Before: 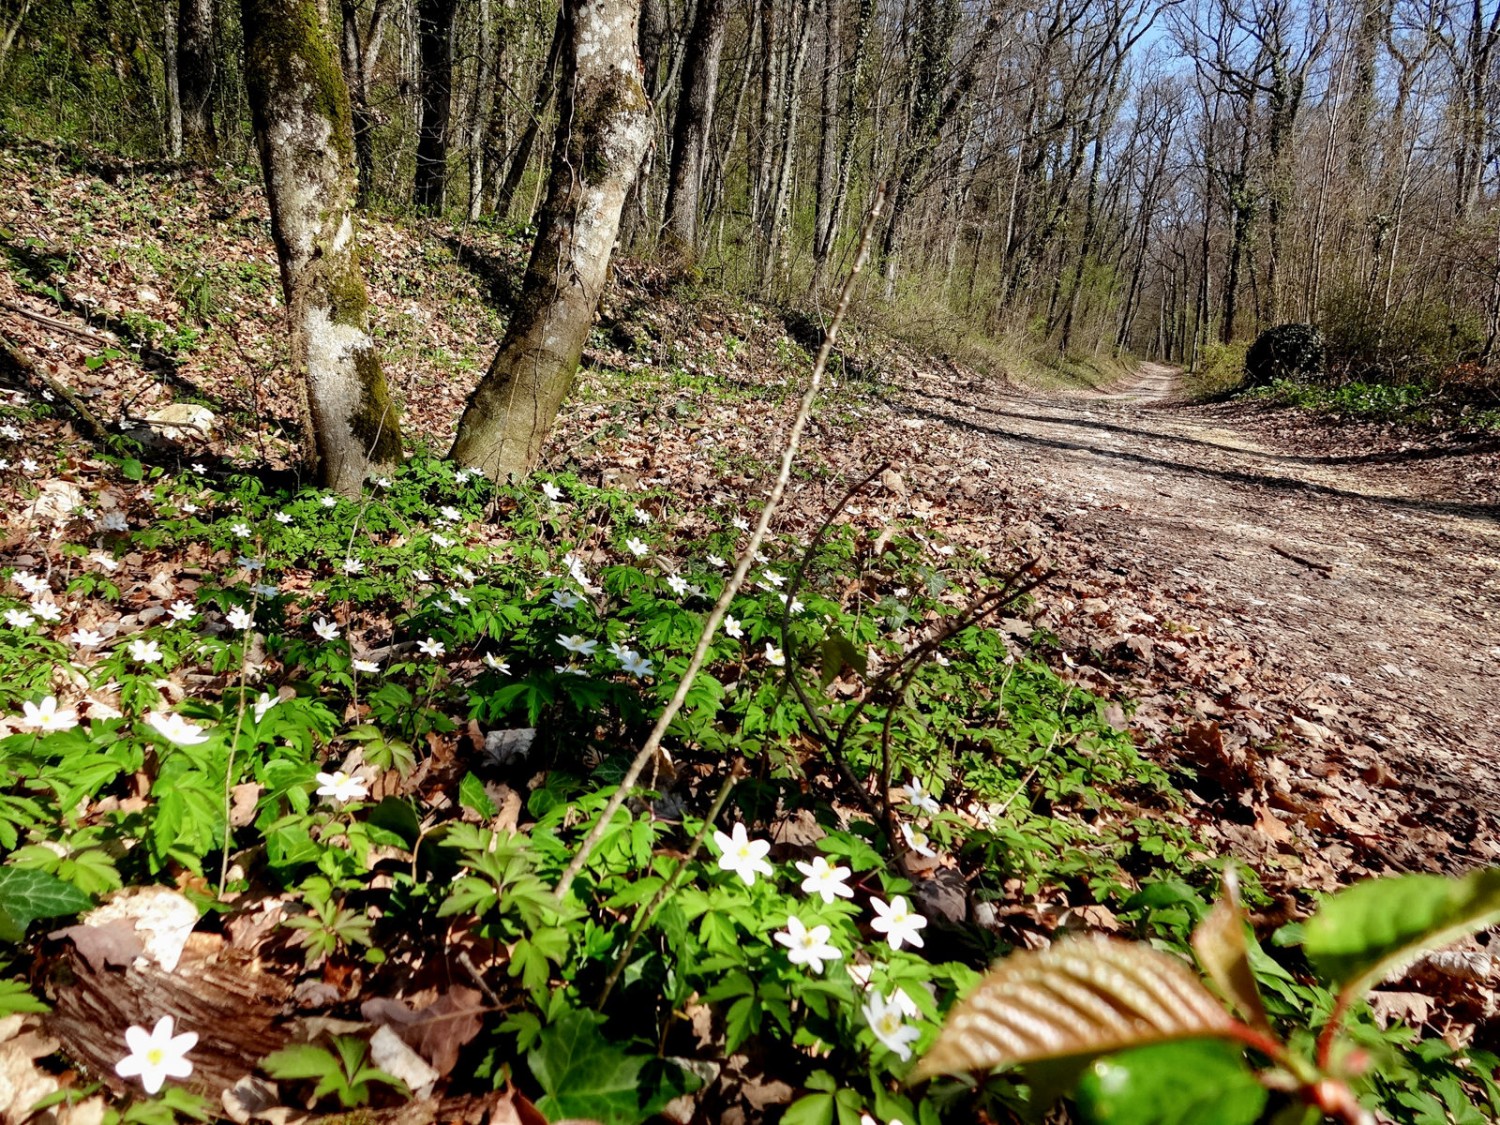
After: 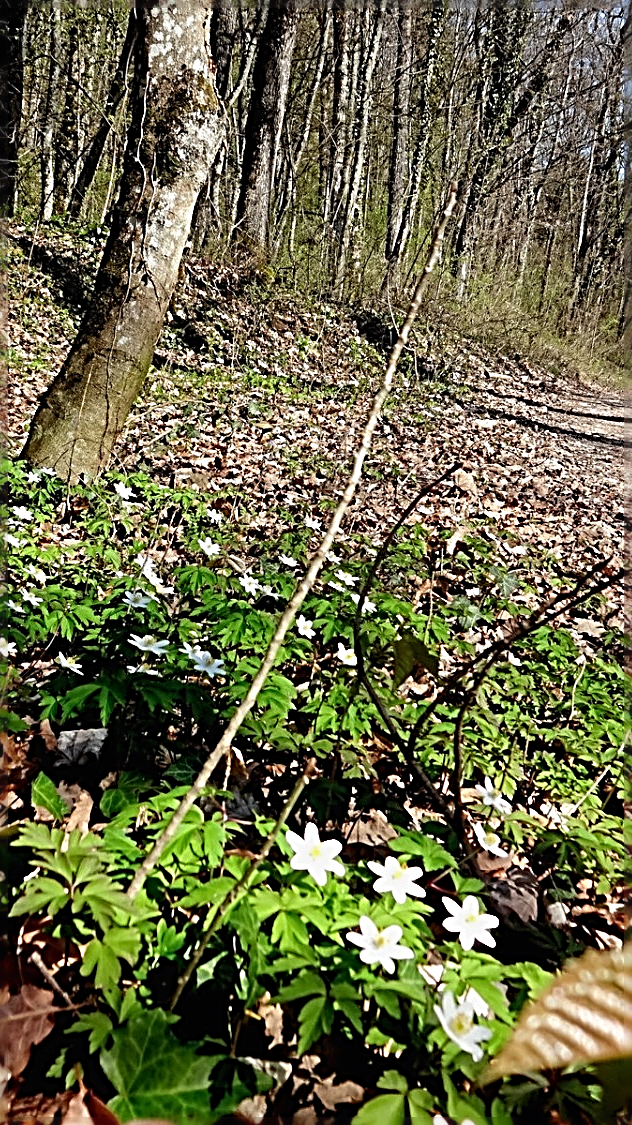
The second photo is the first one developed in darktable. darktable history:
crop: left 28.583%, right 29.231%
sharpen: radius 3.158, amount 1.731
contrast equalizer: octaves 7, y [[0.502, 0.505, 0.512, 0.529, 0.564, 0.588], [0.5 ×6], [0.502, 0.505, 0.512, 0.529, 0.564, 0.588], [0, 0.001, 0.001, 0.004, 0.008, 0.011], [0, 0.001, 0.001, 0.004, 0.008, 0.011]], mix -1
